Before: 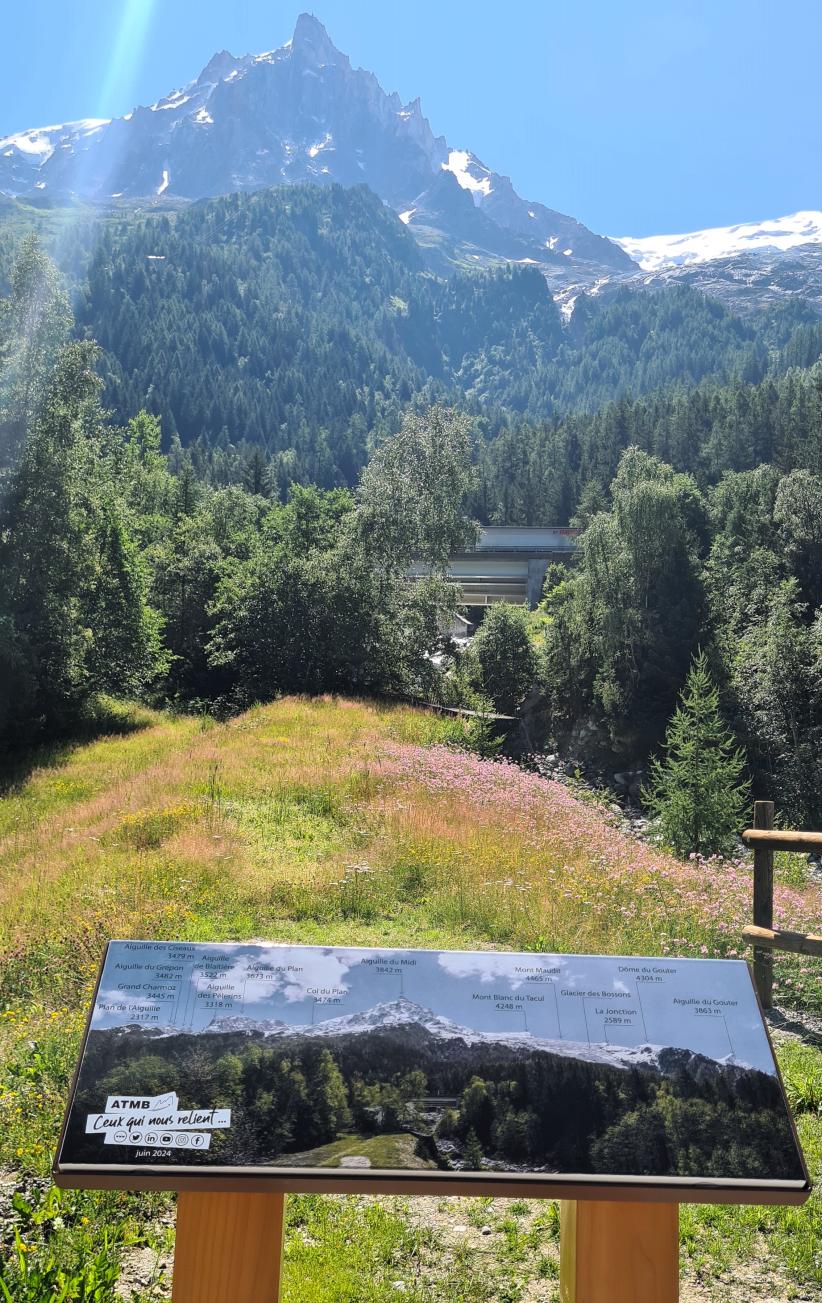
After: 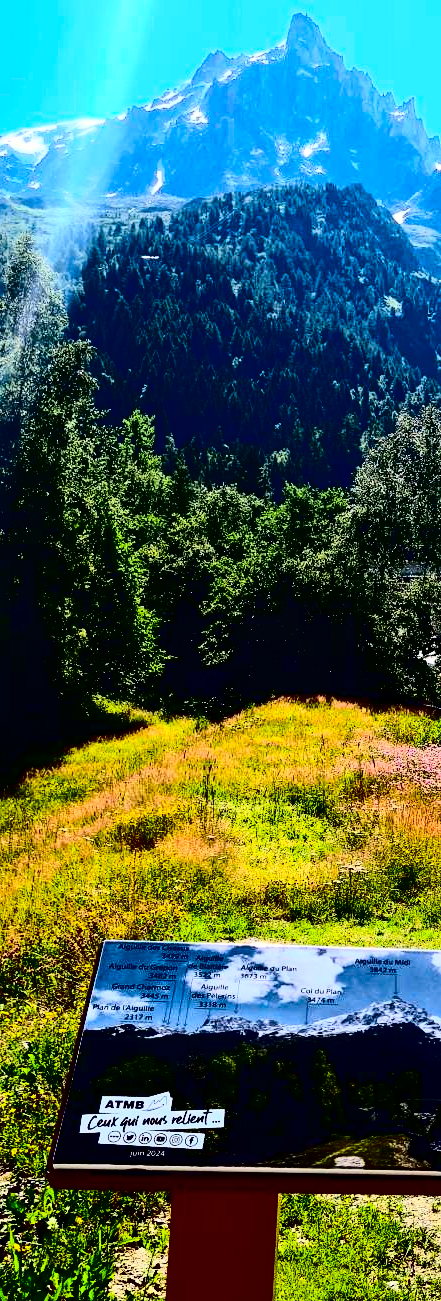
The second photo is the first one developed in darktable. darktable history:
contrast brightness saturation: contrast 0.764, brightness -0.998, saturation 0.982
crop: left 0.79%, right 45.503%, bottom 0.079%
